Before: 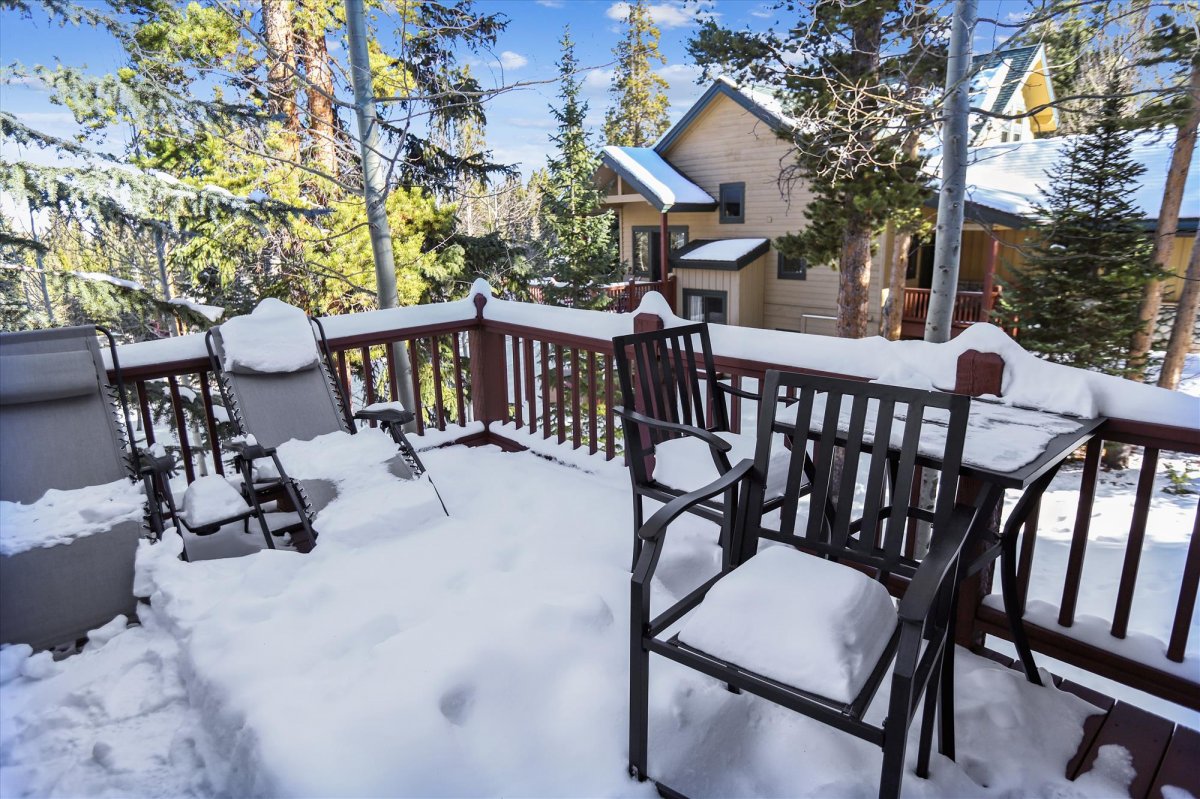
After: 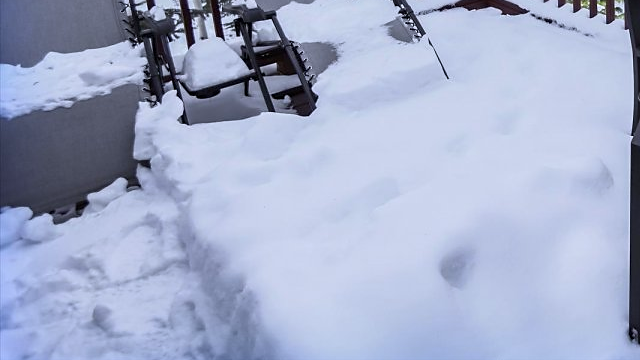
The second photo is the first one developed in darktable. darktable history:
crop and rotate: top 54.778%, right 46.61%, bottom 0.159%
white balance: red 0.984, blue 1.059
sharpen: radius 1.559, amount 0.373, threshold 1.271
